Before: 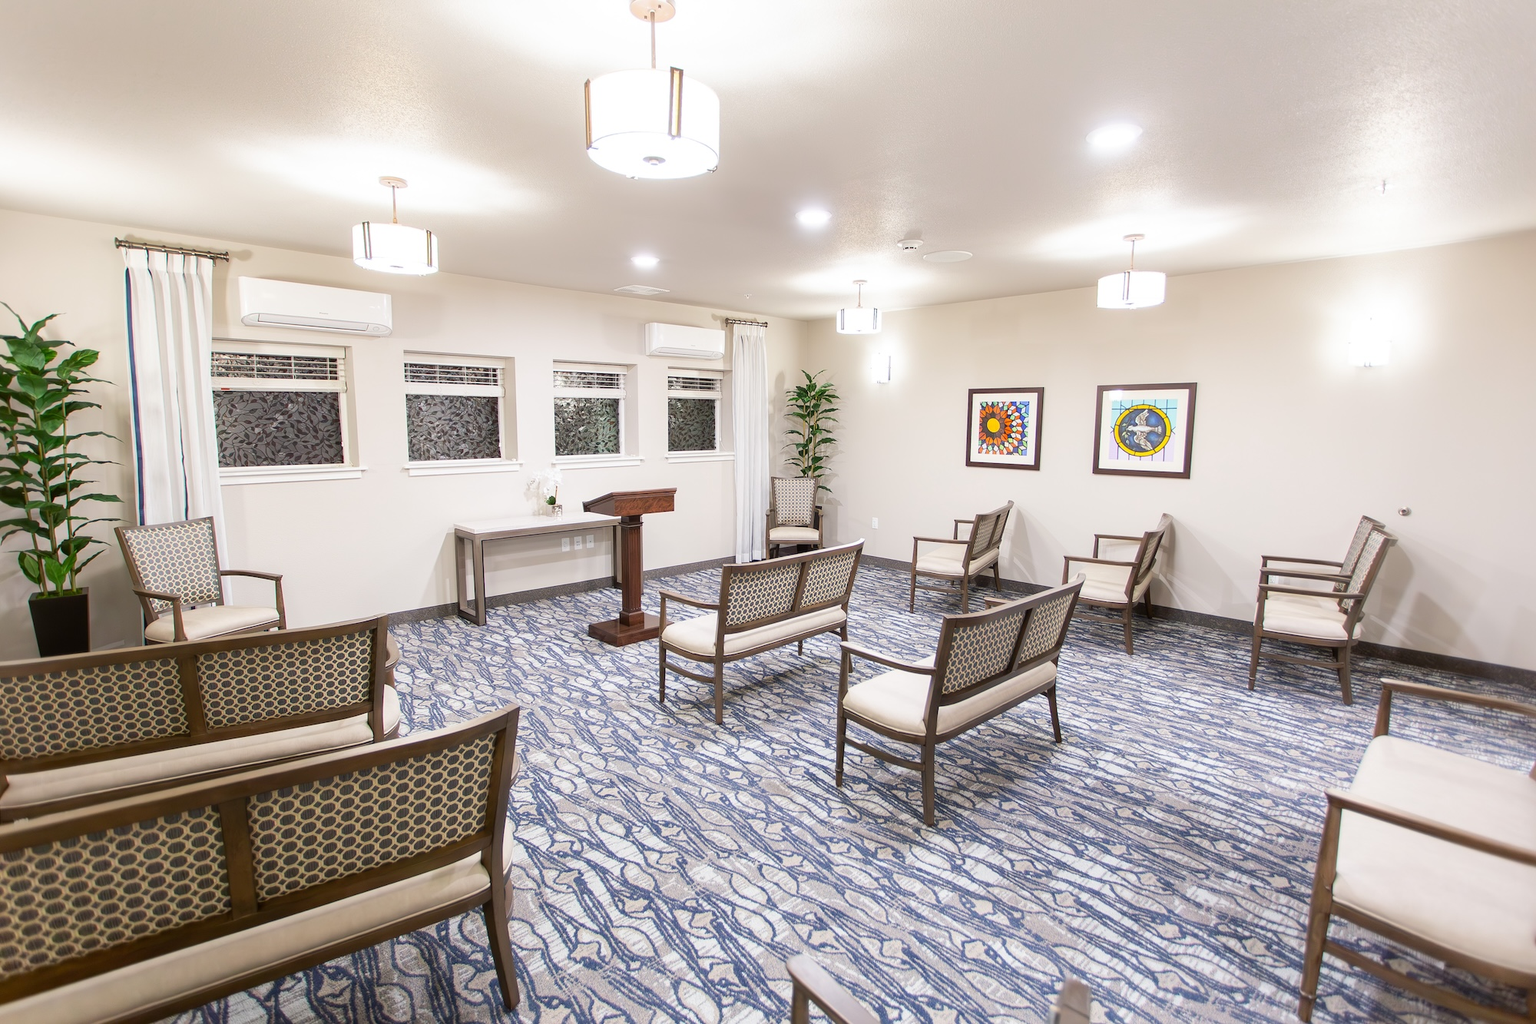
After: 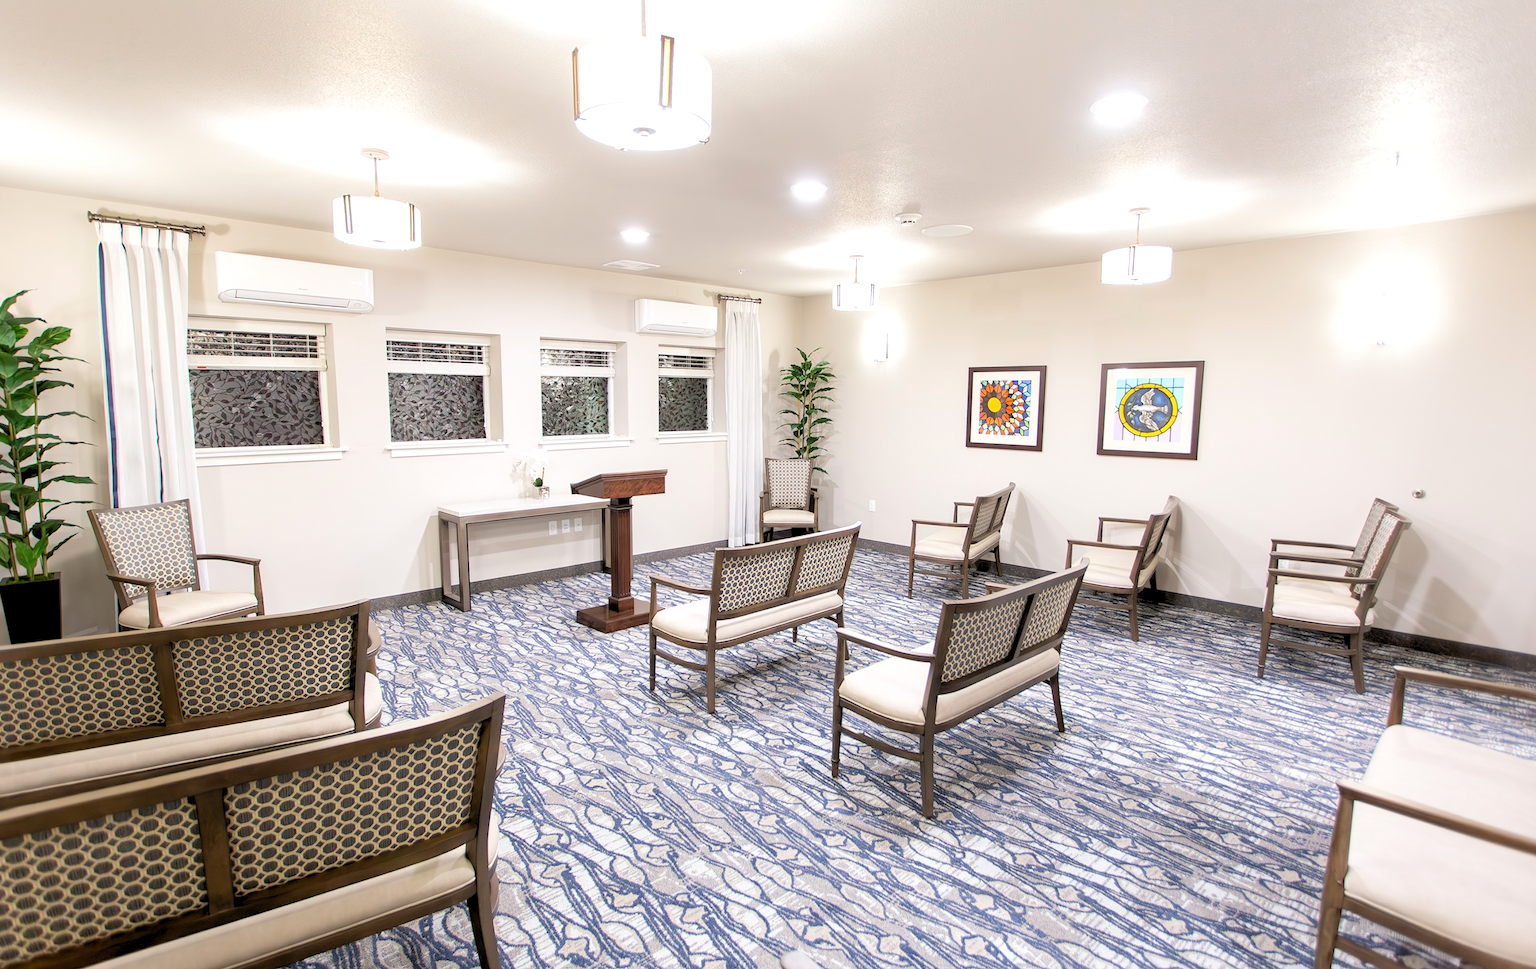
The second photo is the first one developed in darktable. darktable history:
rgb levels: levels [[0.013, 0.434, 0.89], [0, 0.5, 1], [0, 0.5, 1]]
crop: left 1.964%, top 3.251%, right 1.122%, bottom 4.933%
tone equalizer: on, module defaults
